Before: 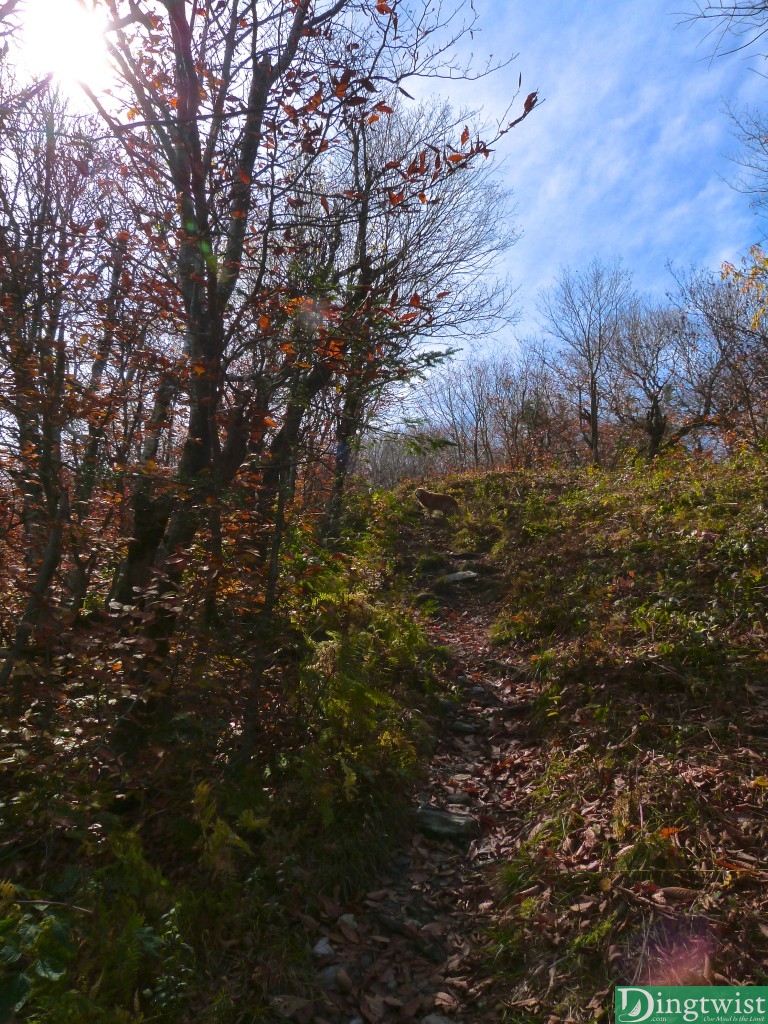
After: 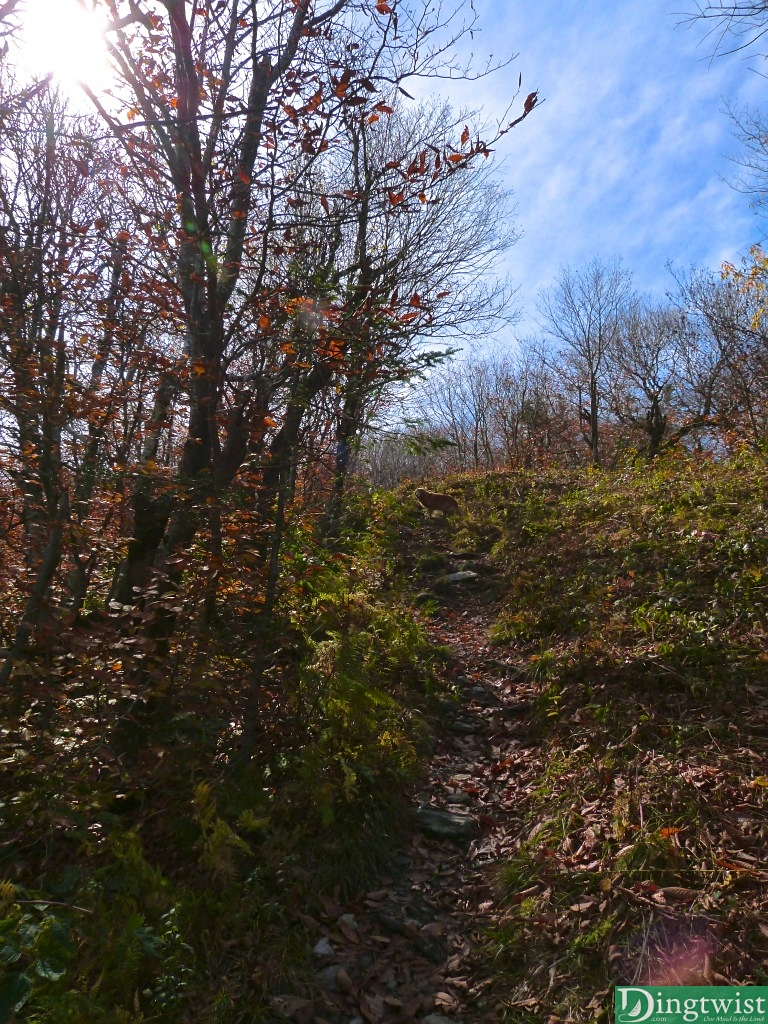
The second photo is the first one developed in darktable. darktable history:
white balance: red 1, blue 1
sharpen: amount 0.2
